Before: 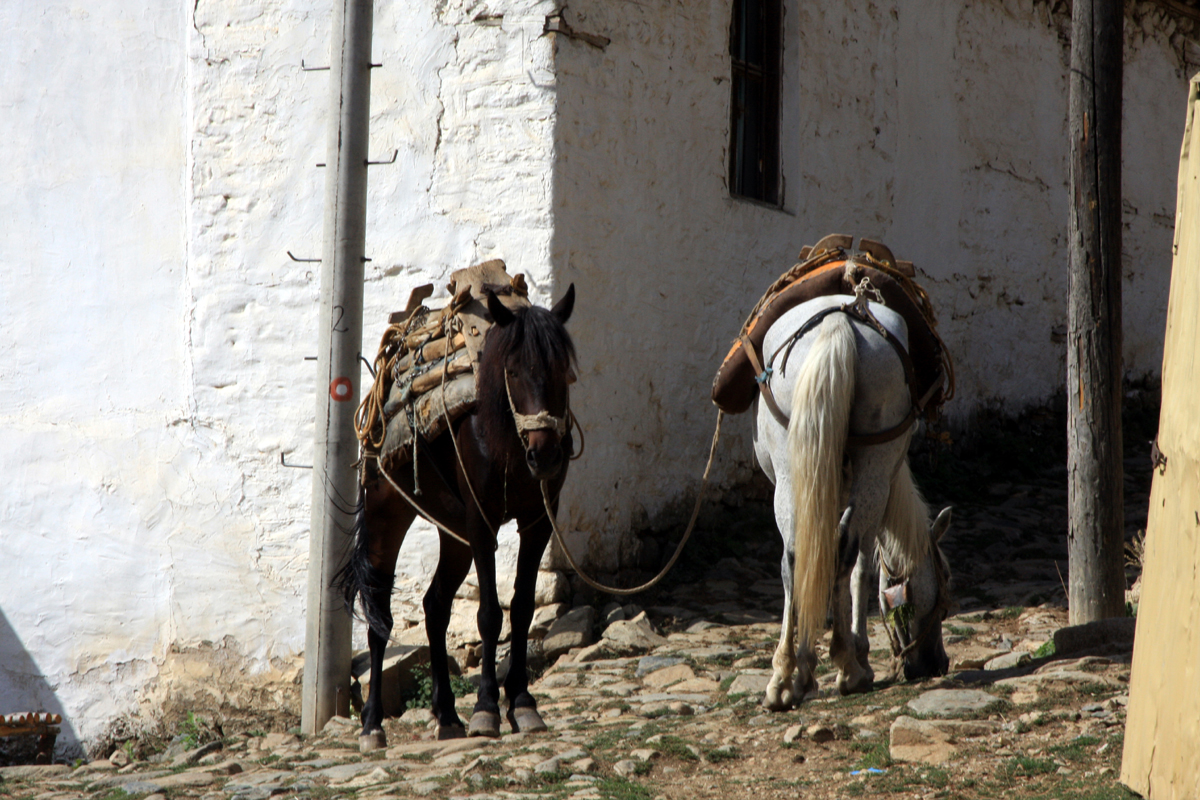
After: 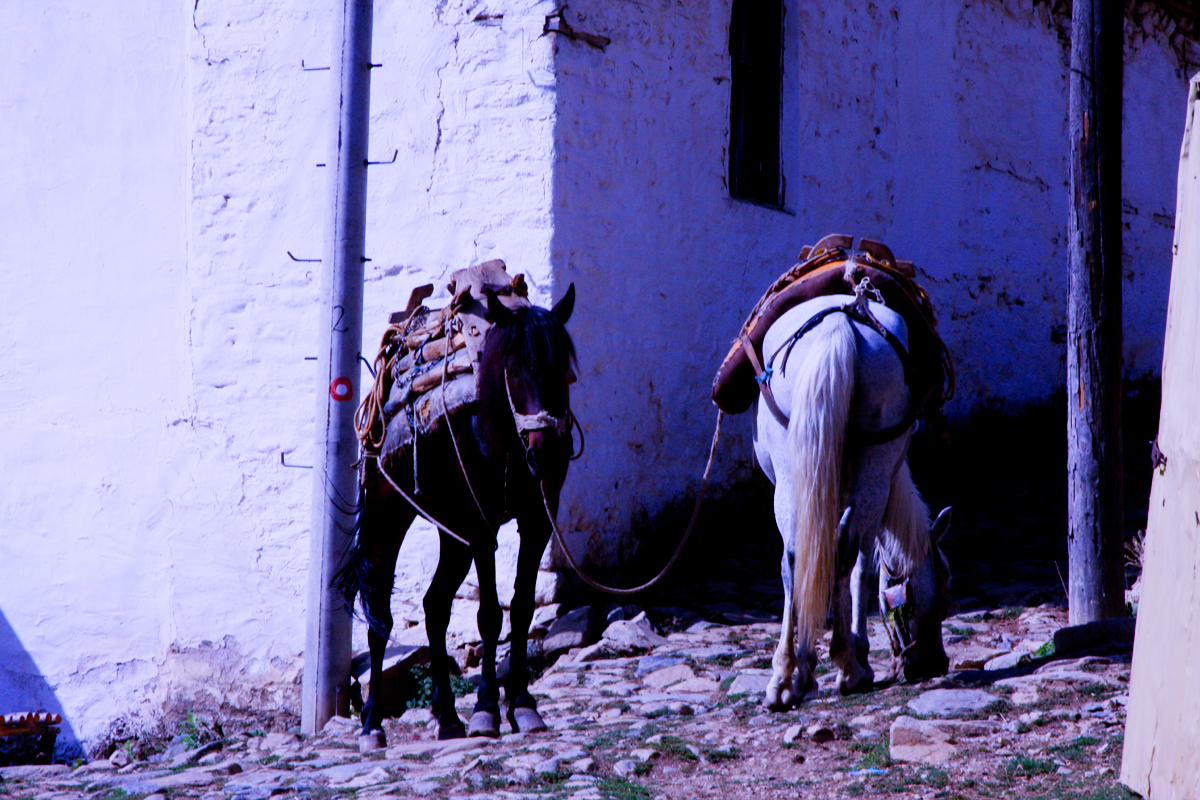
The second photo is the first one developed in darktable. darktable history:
color balance rgb: perceptual saturation grading › global saturation 35%, perceptual saturation grading › highlights -25%, perceptual saturation grading › shadows 50%
white balance: red 0.98, blue 1.61
color calibration: illuminant as shot in camera, x 0.358, y 0.373, temperature 4628.91 K
filmic rgb: black relative exposure -16 EV, white relative exposure 5.31 EV, hardness 5.9, contrast 1.25, preserve chrominance no, color science v5 (2021)
exposure: black level correction 0.002, exposure -0.1 EV, compensate highlight preservation false
